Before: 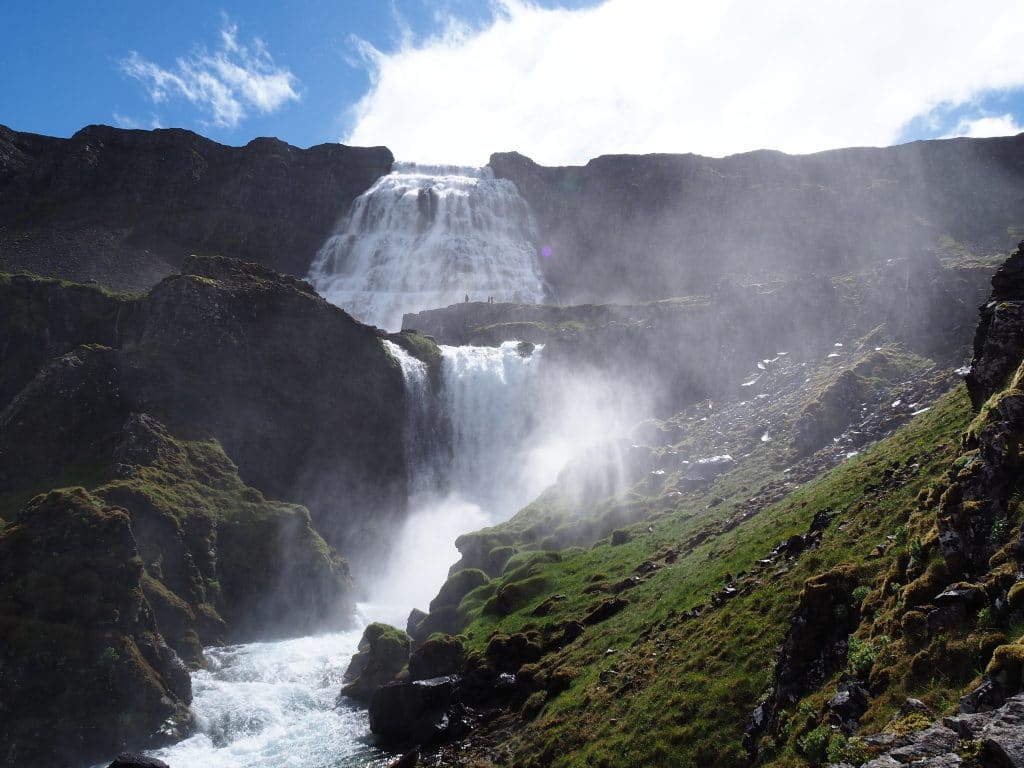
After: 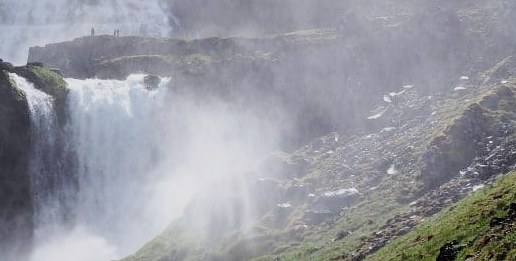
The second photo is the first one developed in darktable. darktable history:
filmic rgb: black relative exposure -7.65 EV, white relative exposure 4.56 EV, hardness 3.61
exposure: exposure 0.506 EV, compensate exposure bias true, compensate highlight preservation false
crop: left 36.592%, top 34.845%, right 12.967%, bottom 31.156%
